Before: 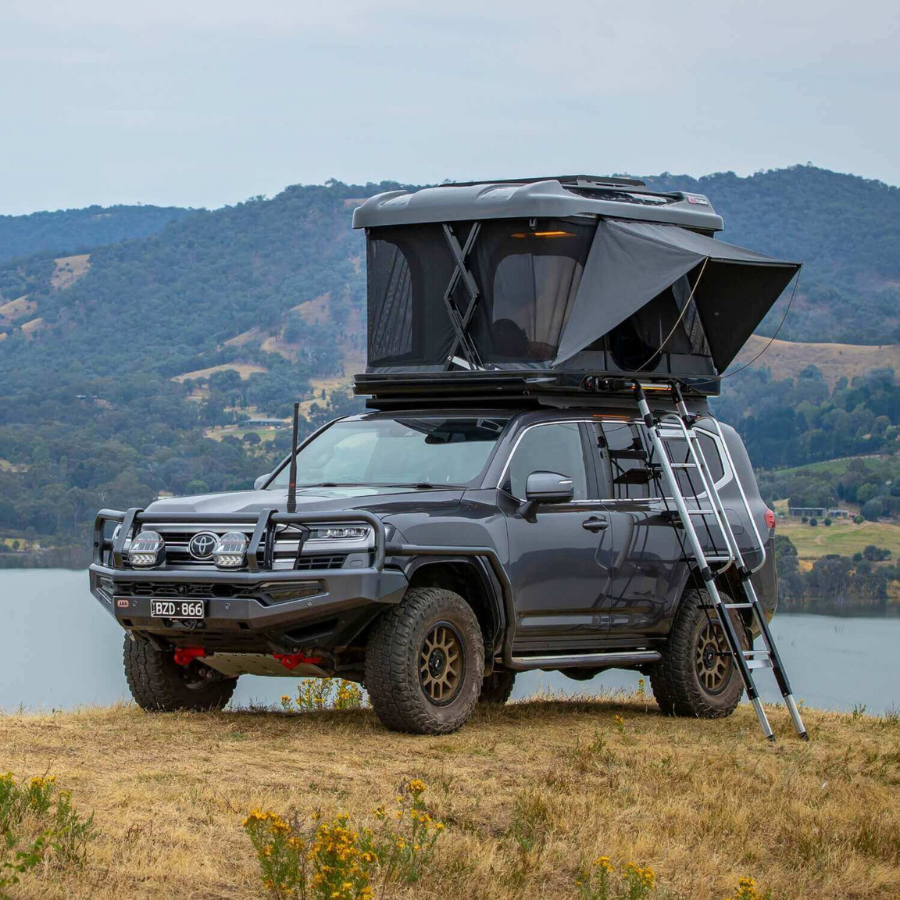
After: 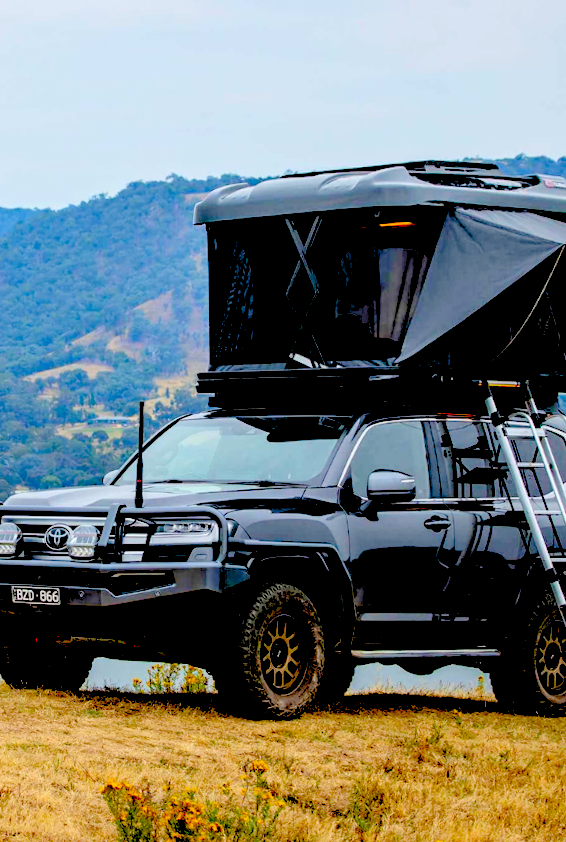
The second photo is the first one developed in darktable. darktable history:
exposure: black level correction 0.056, exposure -0.039 EV, compensate highlight preservation false
rotate and perspective: rotation 0.062°, lens shift (vertical) 0.115, lens shift (horizontal) -0.133, crop left 0.047, crop right 0.94, crop top 0.061, crop bottom 0.94
crop and rotate: left 12.673%, right 20.66%
levels: levels [0.072, 0.414, 0.976]
